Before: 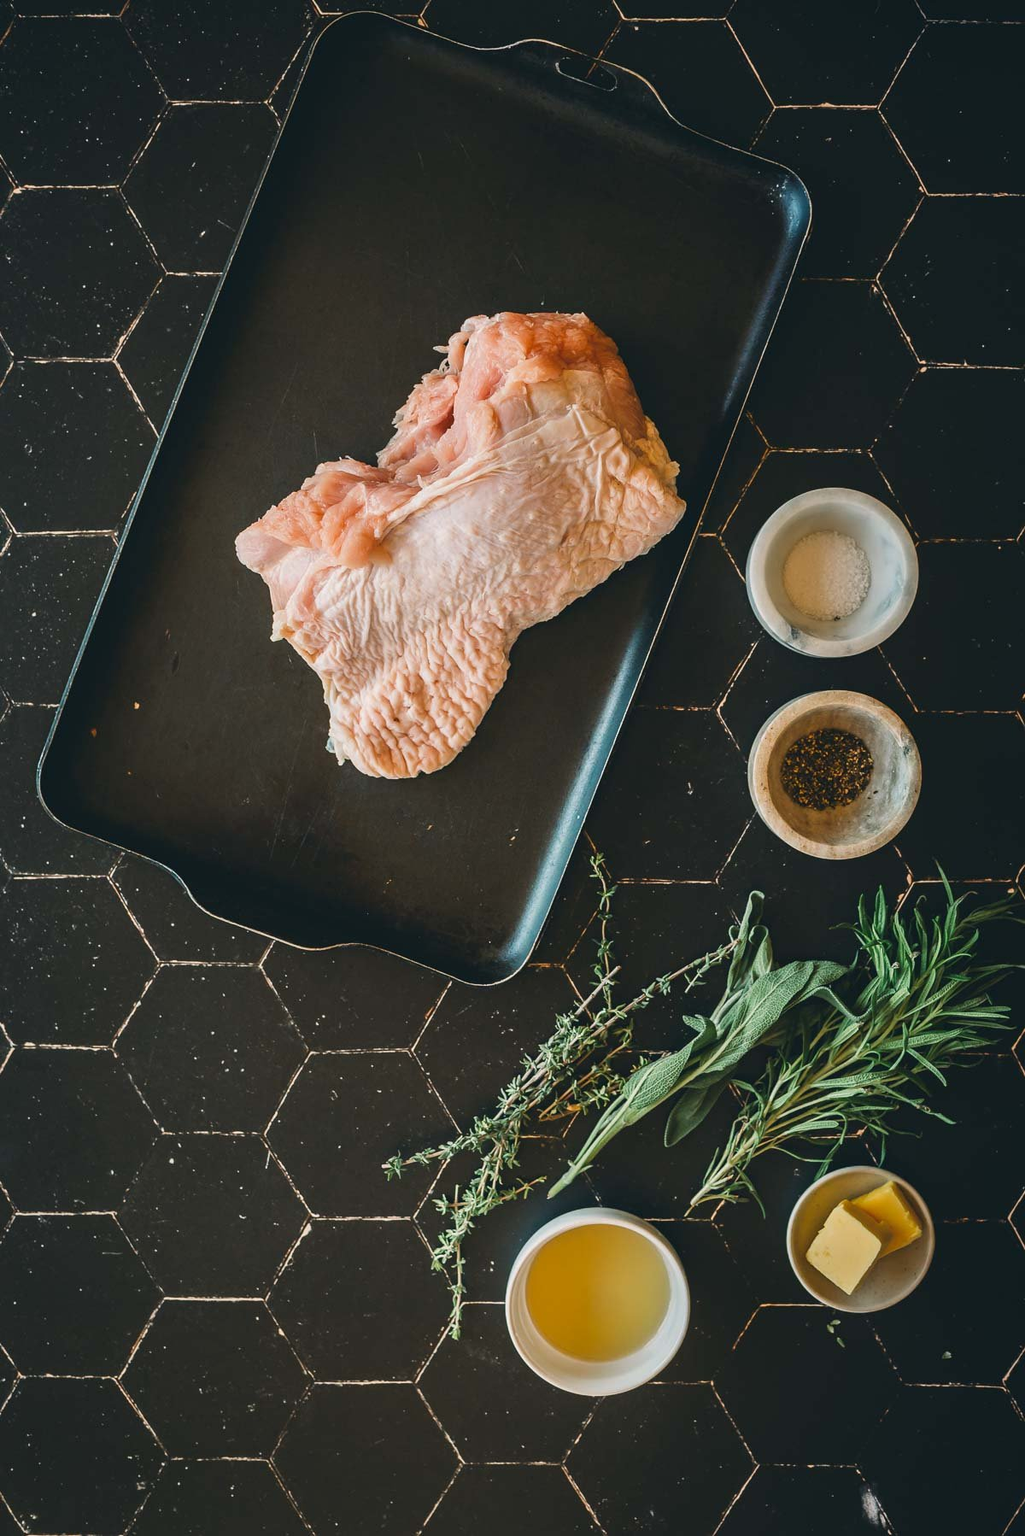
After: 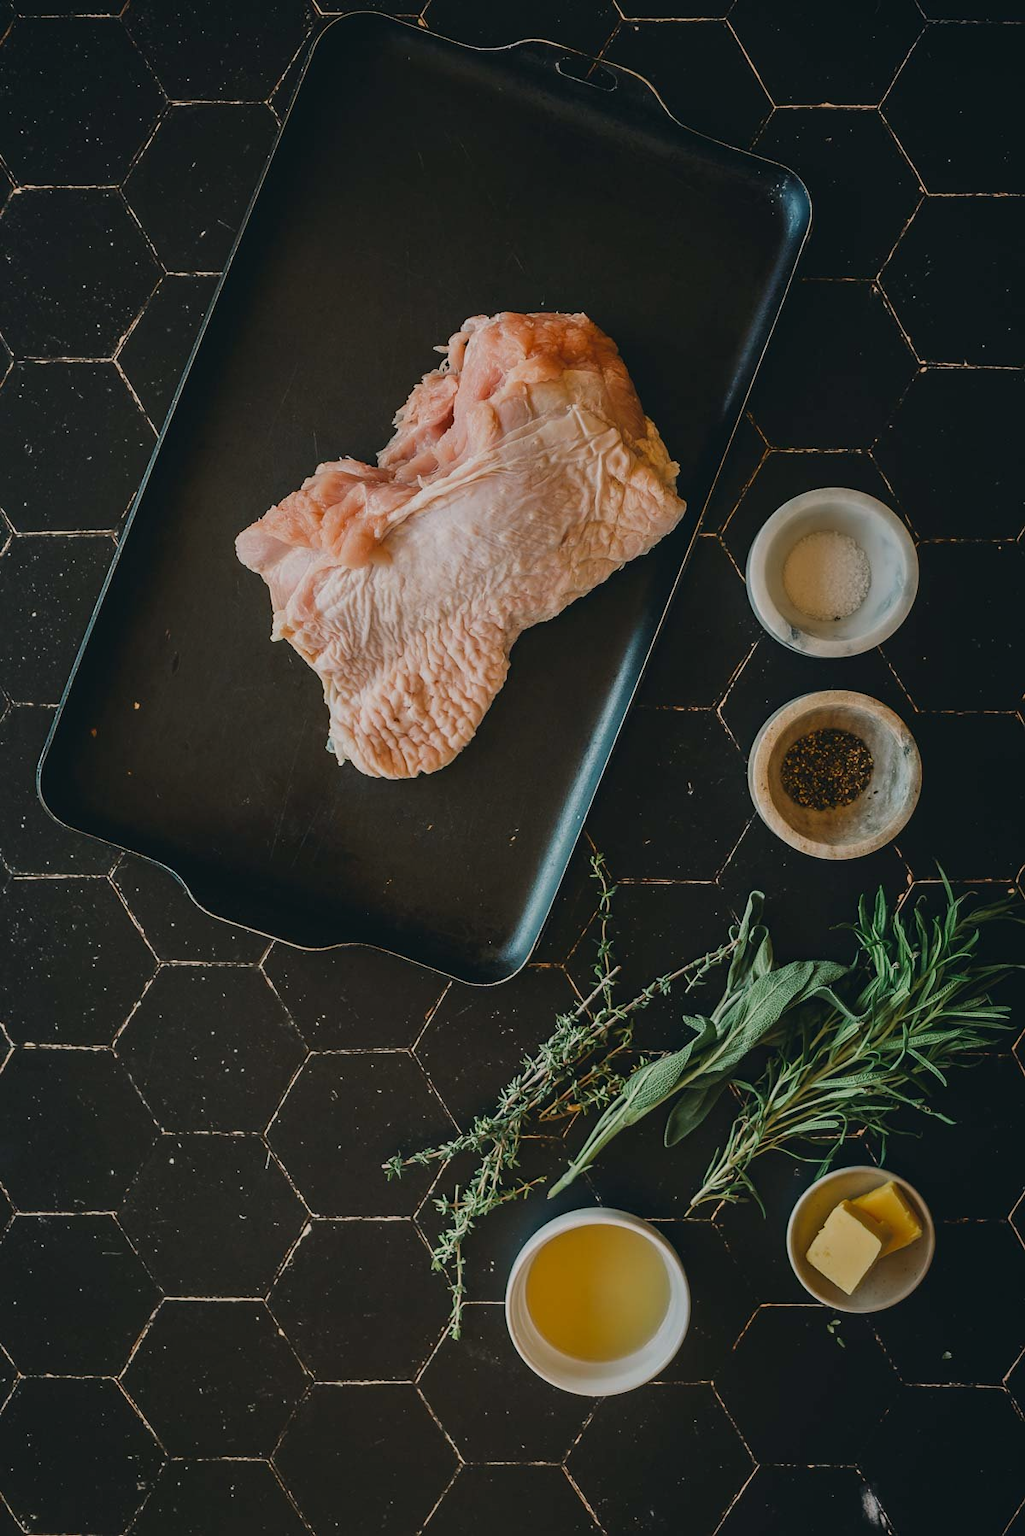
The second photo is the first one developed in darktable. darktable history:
exposure: exposure -0.555 EV, compensate exposure bias true, compensate highlight preservation false
